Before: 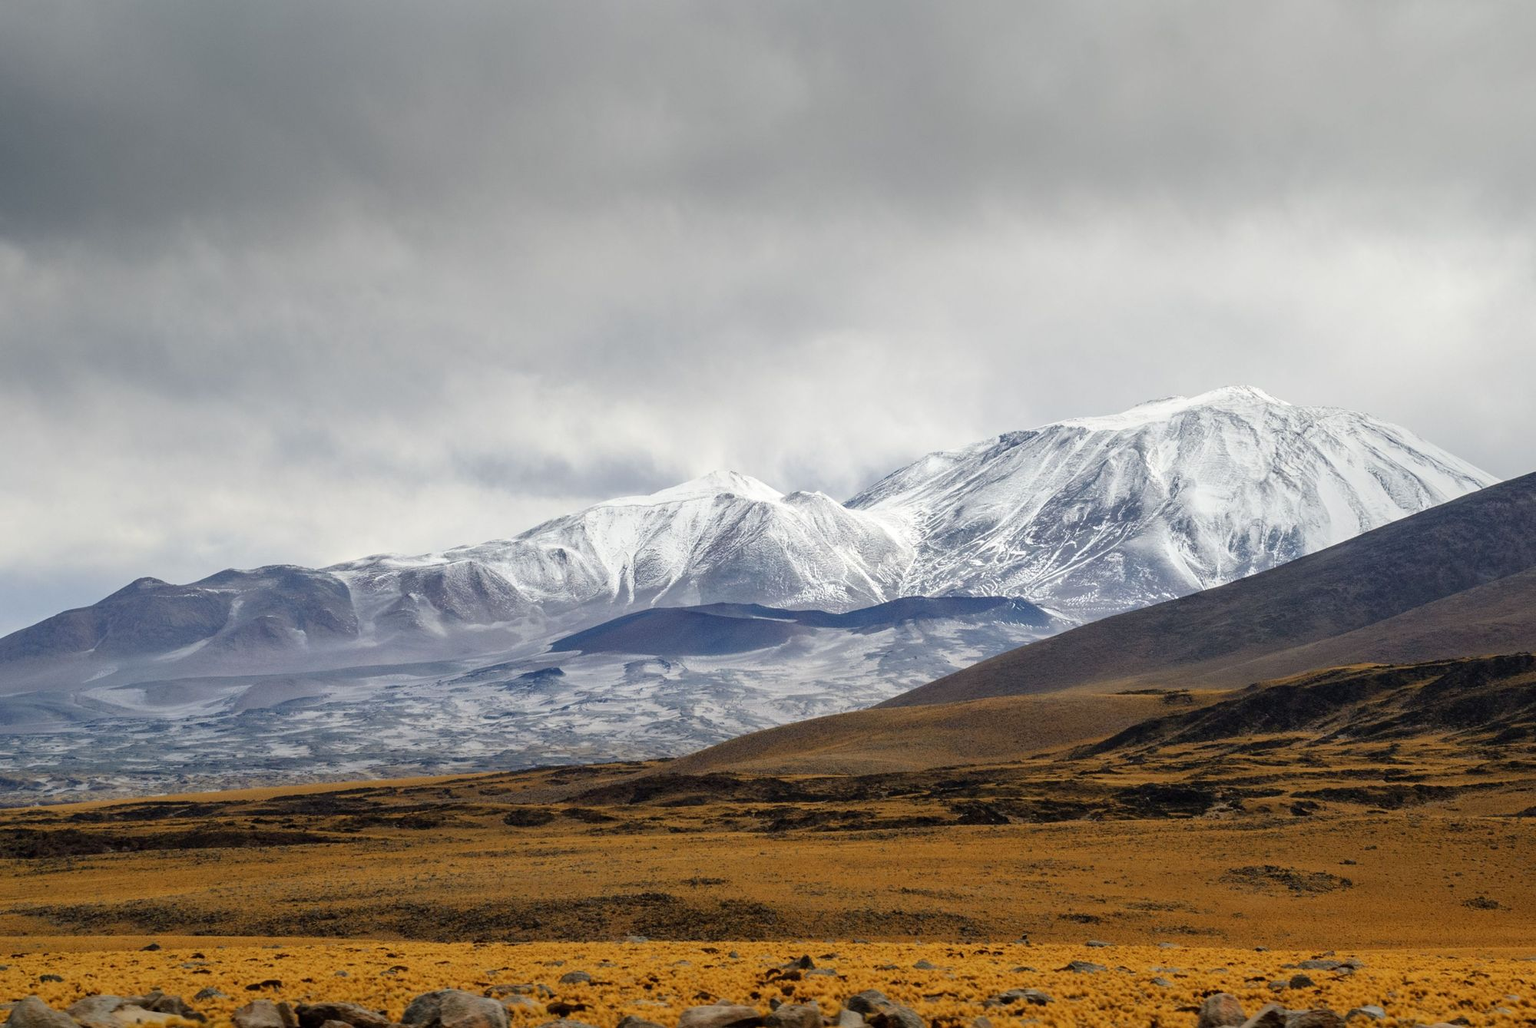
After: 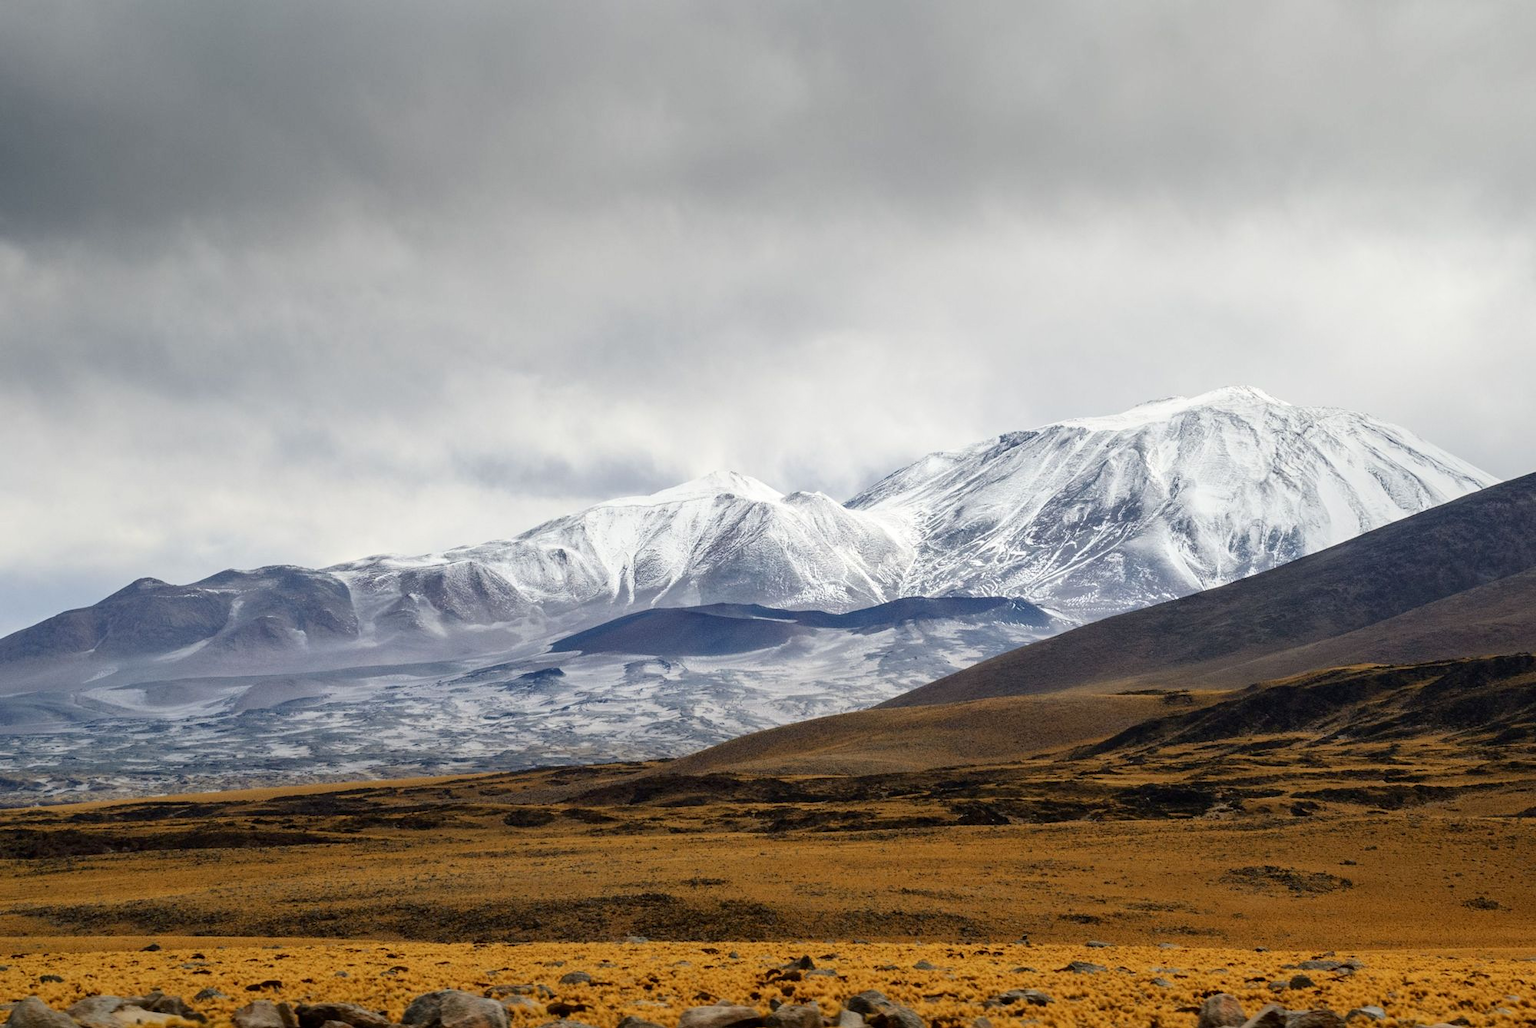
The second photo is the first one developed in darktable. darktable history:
contrast brightness saturation: contrast 0.14
